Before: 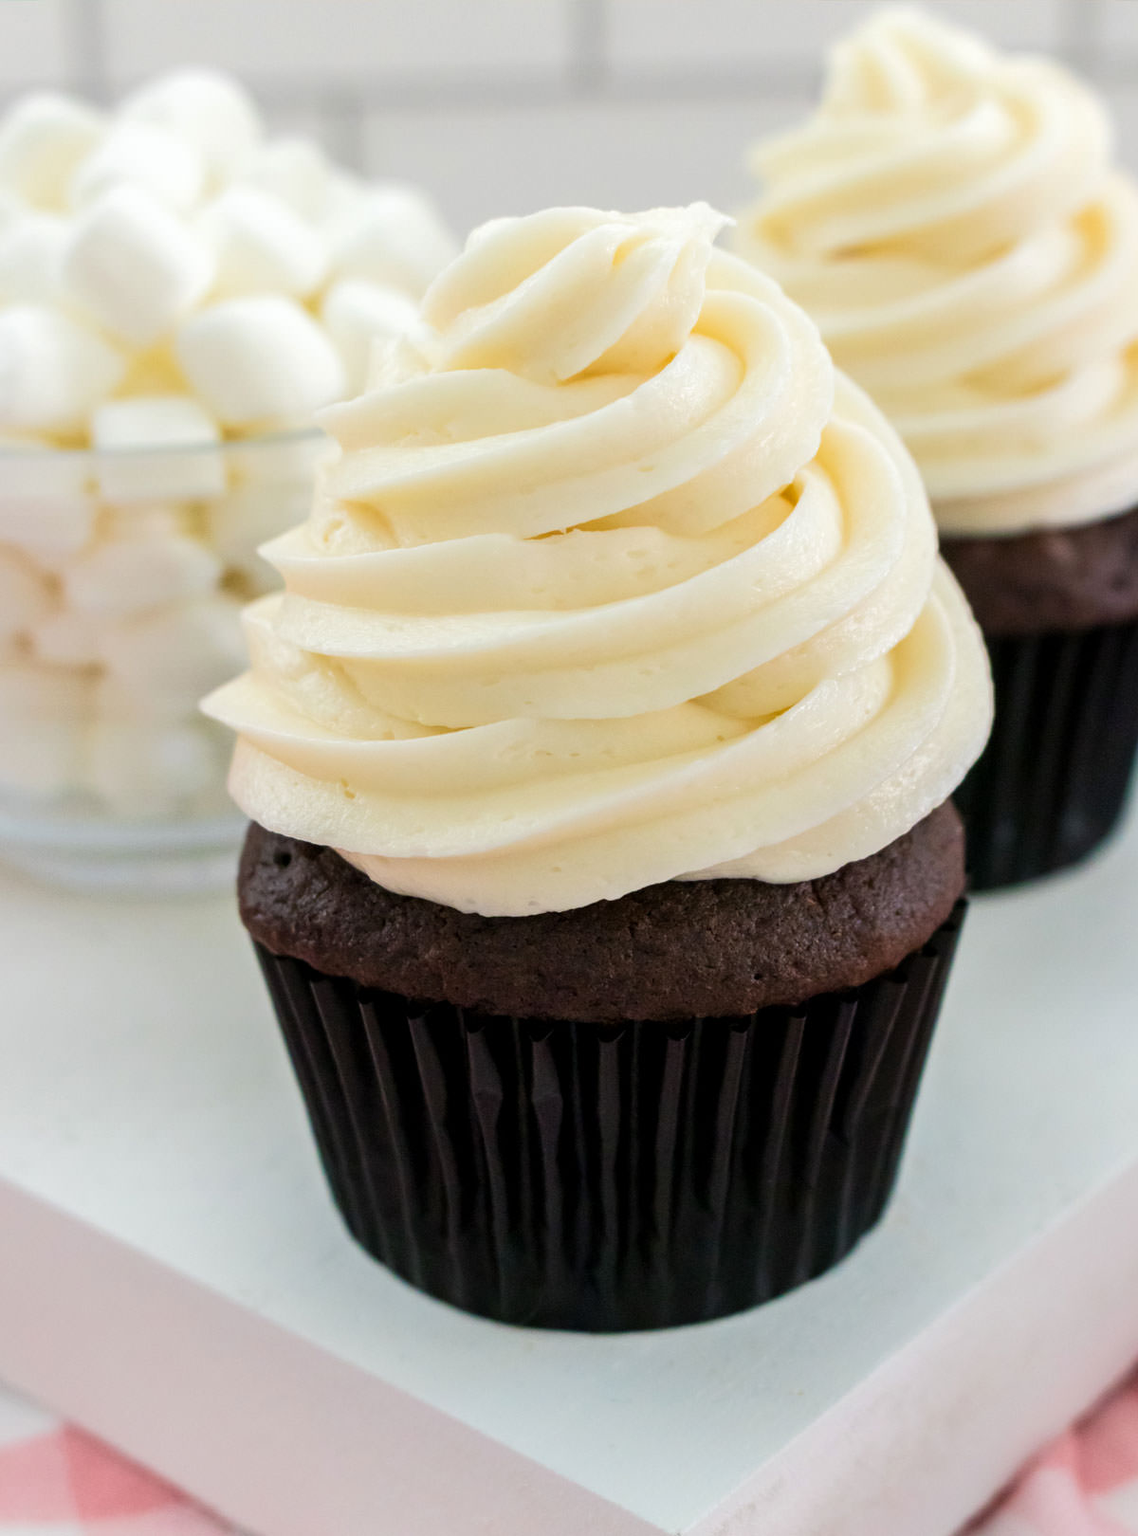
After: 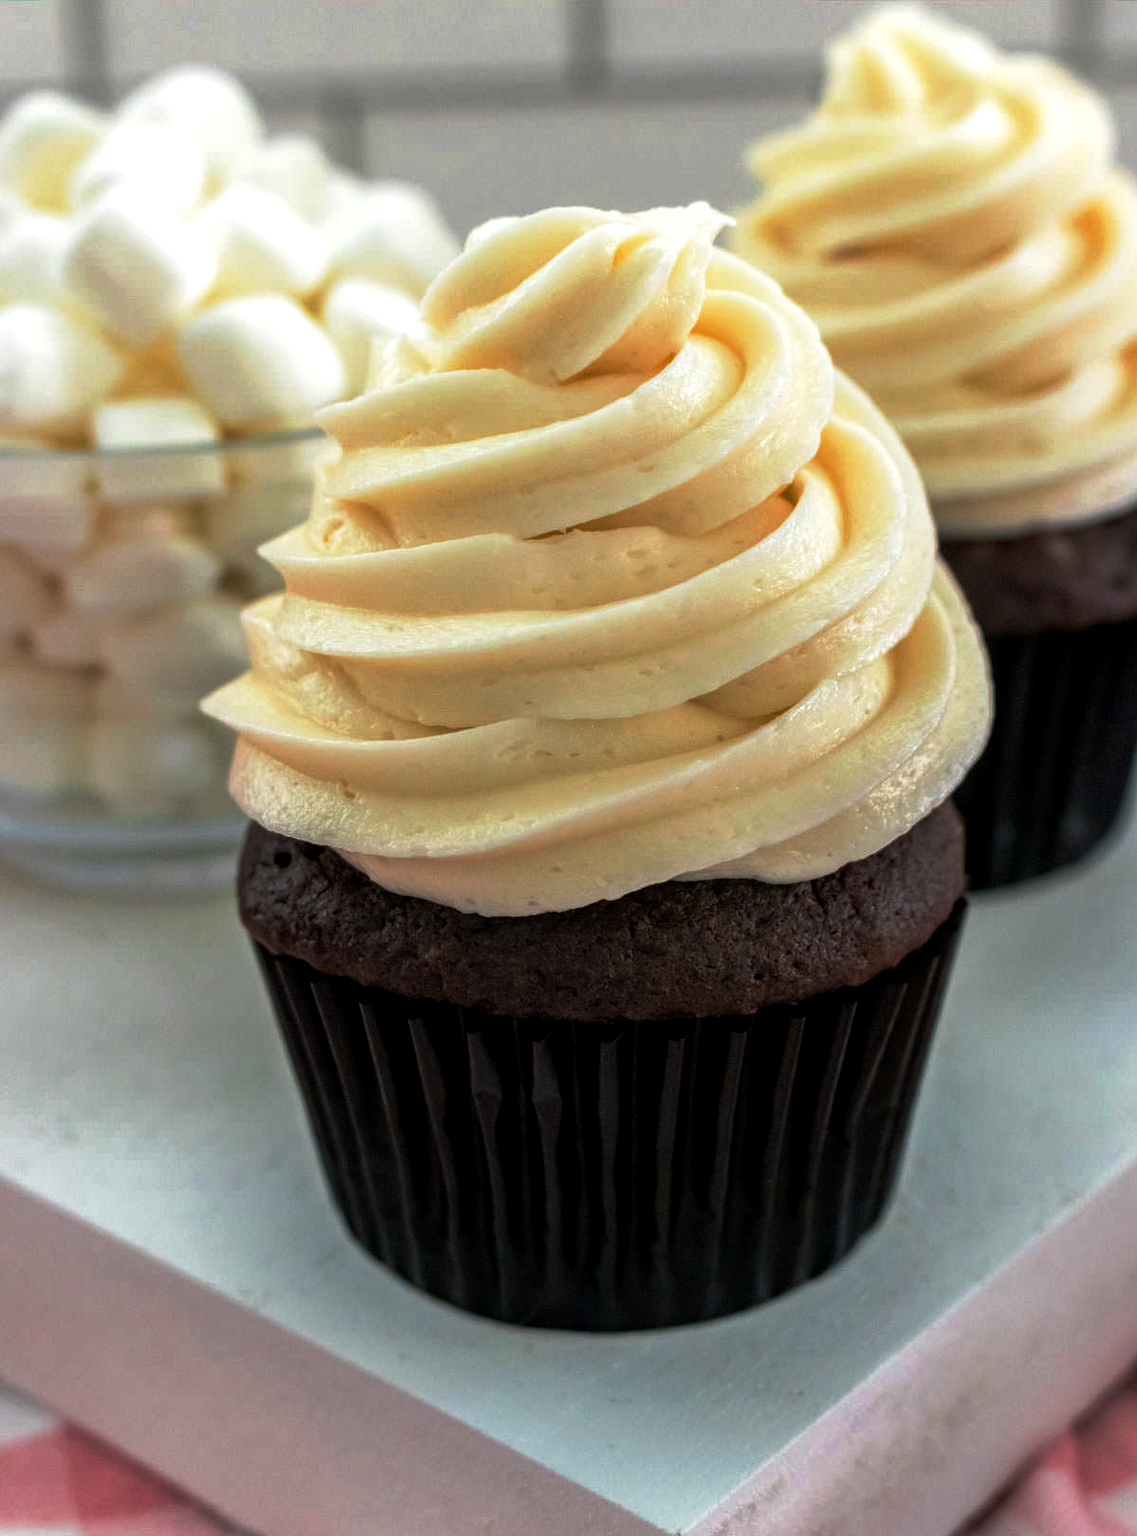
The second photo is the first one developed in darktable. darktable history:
base curve: curves: ch0 [(0, 0) (0.564, 0.291) (0.802, 0.731) (1, 1)], preserve colors none
local contrast: highlights 93%, shadows 89%, detail 160%, midtone range 0.2
